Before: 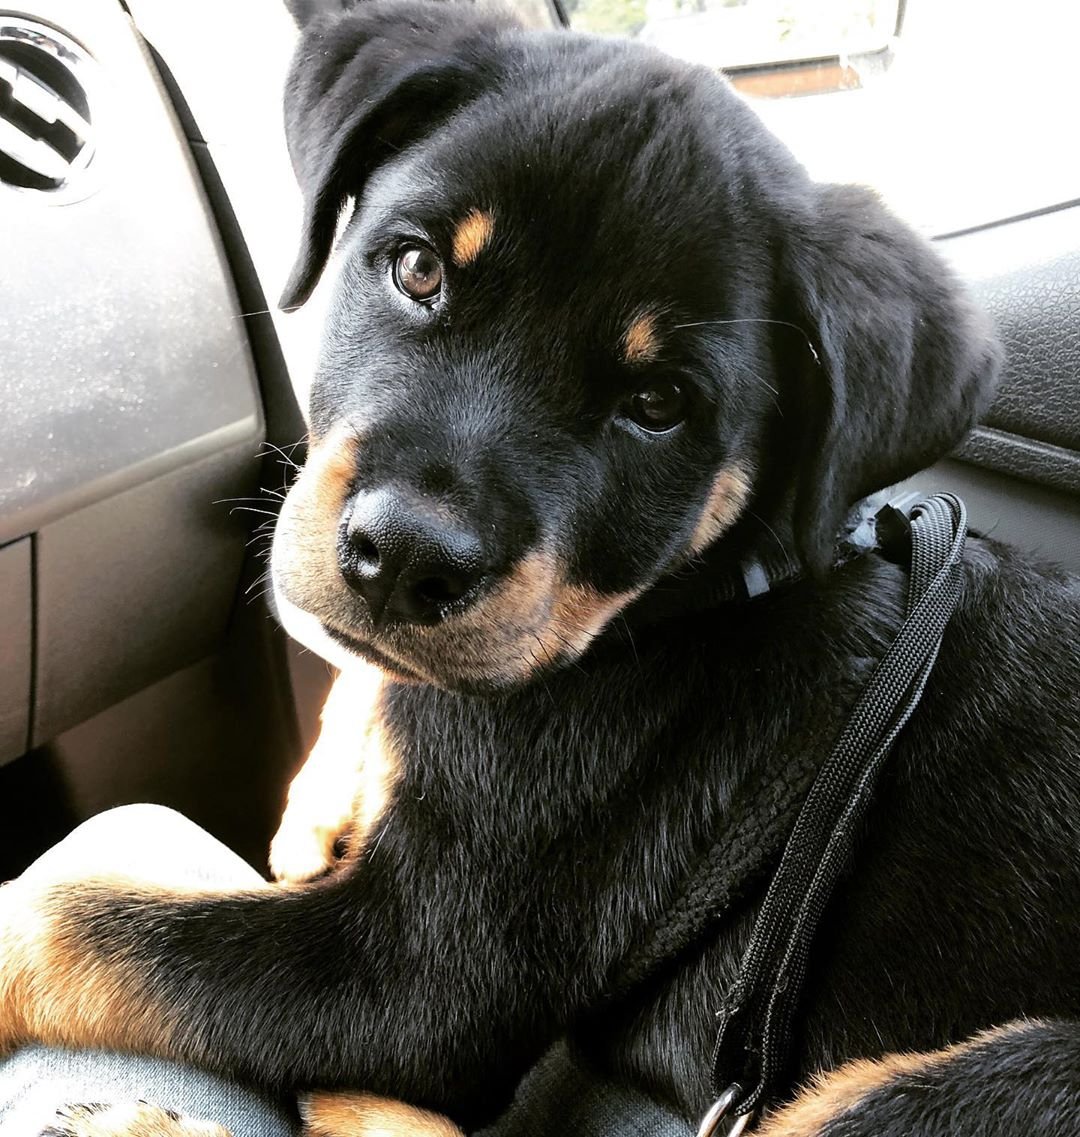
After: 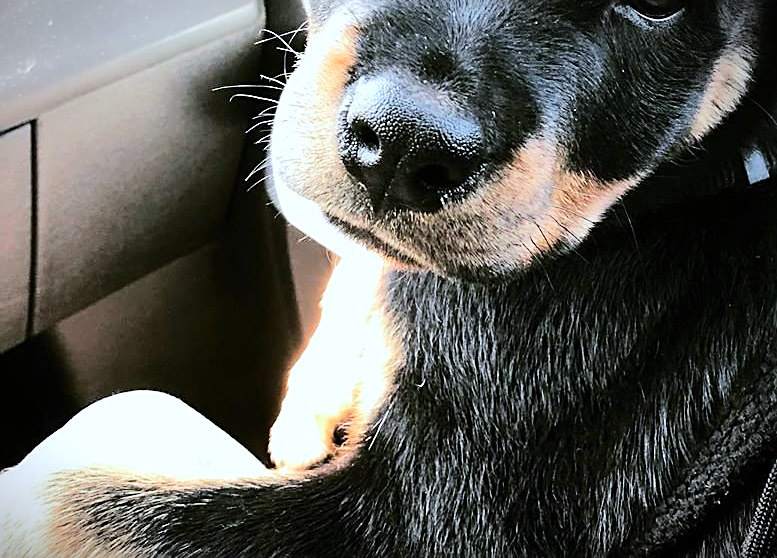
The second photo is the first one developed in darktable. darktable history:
crop: top 36.37%, right 27.983%, bottom 14.53%
sharpen: on, module defaults
color calibration: gray › normalize channels true, illuminant custom, x 0.368, y 0.373, temperature 4344.44 K, gamut compression 0.019
vignetting: fall-off start 99.7%, brightness -0.623, saturation -0.682, width/height ratio 1.324
tone equalizer: -7 EV 0.148 EV, -6 EV 0.6 EV, -5 EV 1.14 EV, -4 EV 1.32 EV, -3 EV 1.18 EV, -2 EV 0.6 EV, -1 EV 0.16 EV, edges refinement/feathering 500, mask exposure compensation -1.57 EV, preserve details no
